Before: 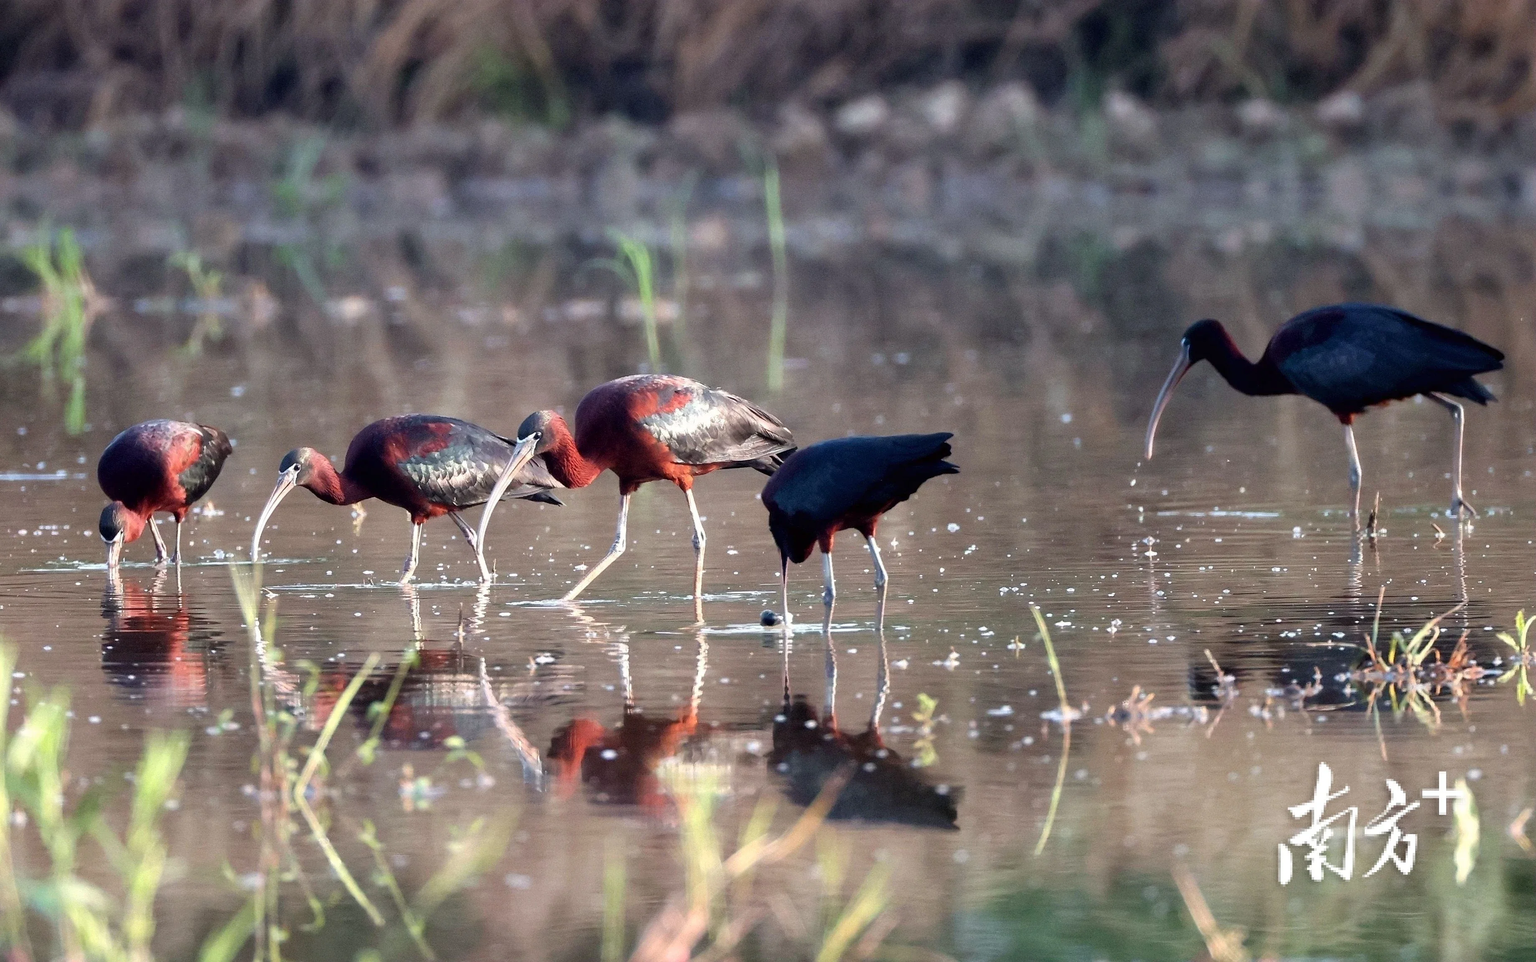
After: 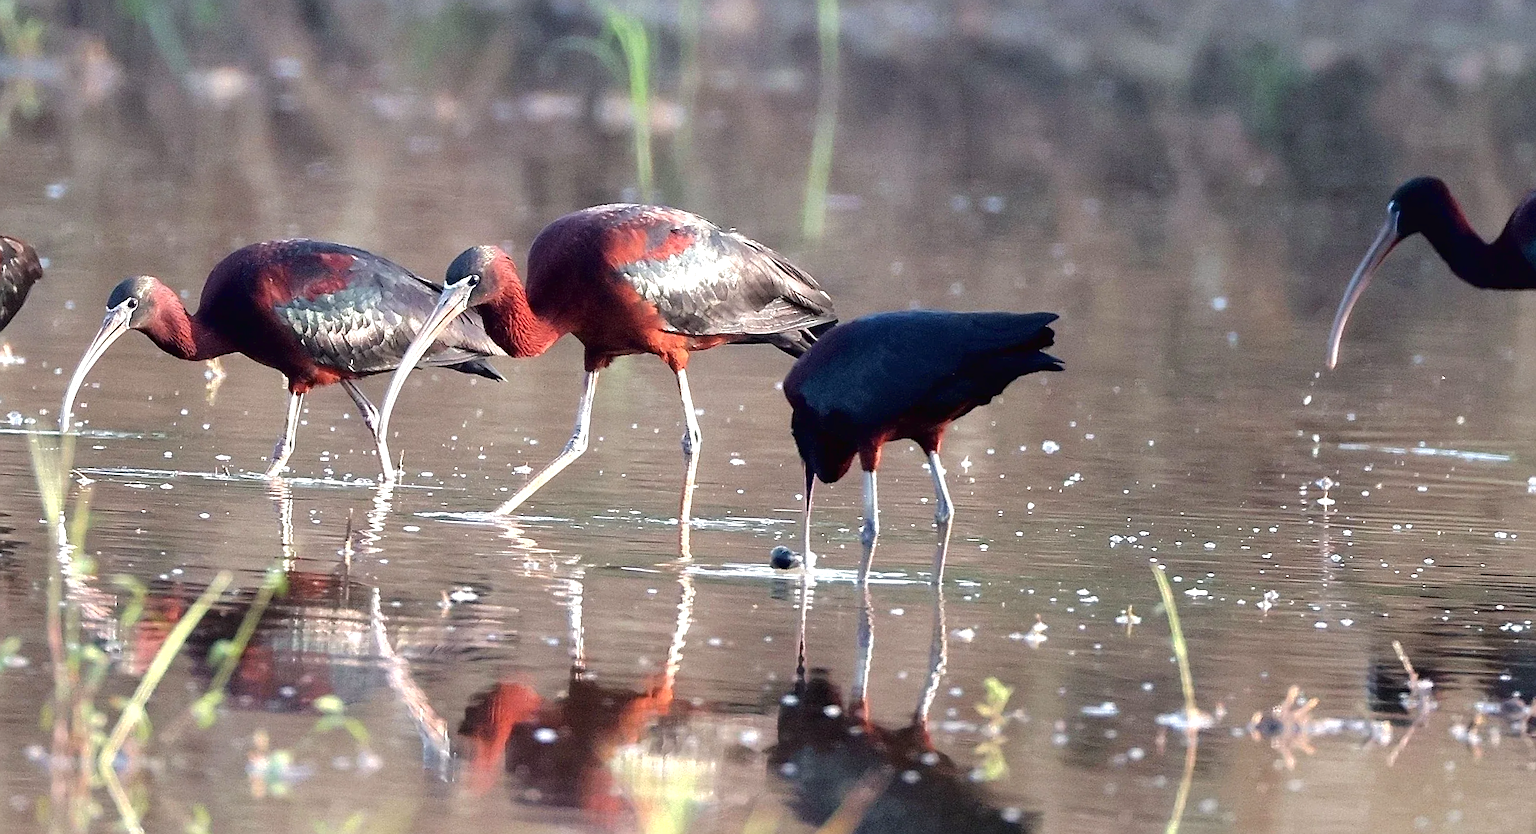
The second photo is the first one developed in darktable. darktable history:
exposure: black level correction 0, exposure 0.301 EV, compensate highlight preservation false
crop and rotate: angle -3.66°, left 9.723%, top 20.449%, right 12.268%, bottom 11.818%
tone curve: curves: ch0 [(0, 0) (0.003, 0.013) (0.011, 0.018) (0.025, 0.027) (0.044, 0.045) (0.069, 0.068) (0.1, 0.096) (0.136, 0.13) (0.177, 0.168) (0.224, 0.217) (0.277, 0.277) (0.335, 0.338) (0.399, 0.401) (0.468, 0.473) (0.543, 0.544) (0.623, 0.621) (0.709, 0.7) (0.801, 0.781) (0.898, 0.869) (1, 1)], color space Lab, linked channels, preserve colors none
sharpen: on, module defaults
